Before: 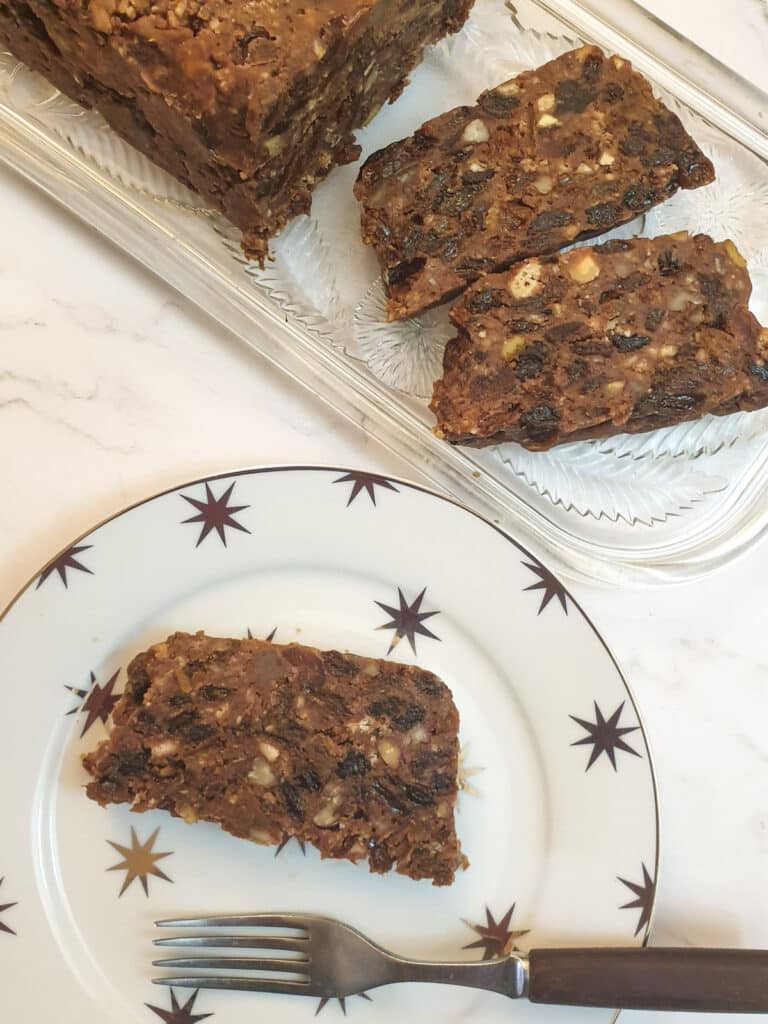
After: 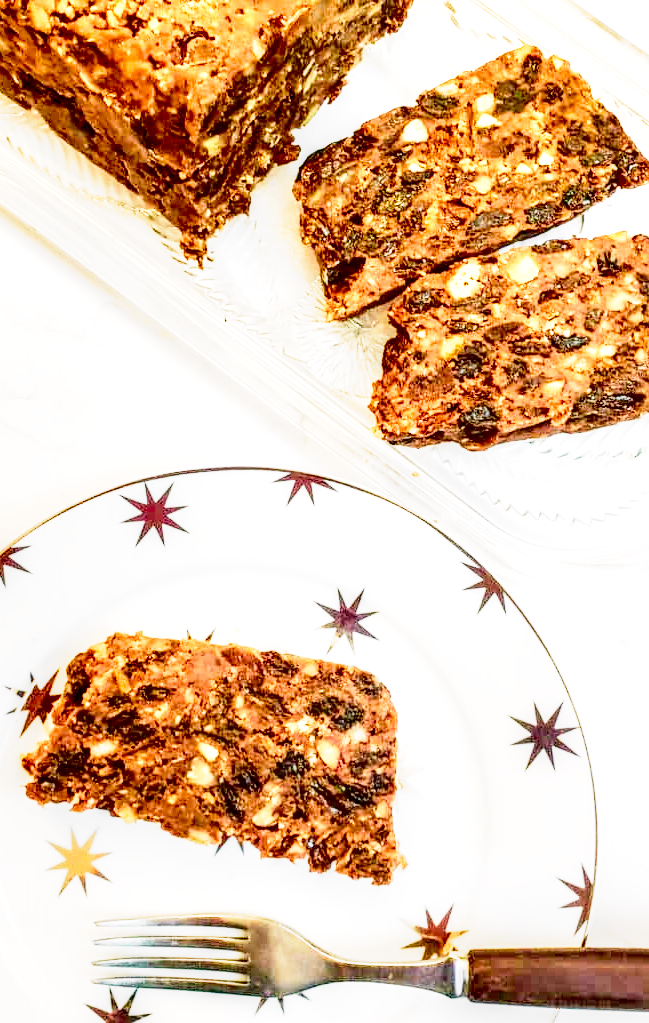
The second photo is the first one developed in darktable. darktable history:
crop: left 7.987%, right 7.455%
color balance rgb: shadows lift › chroma 0.679%, shadows lift › hue 115.01°, power › luminance -14.865%, highlights gain › luminance 10.46%, linear chroma grading › global chroma 15.565%, perceptual saturation grading › global saturation 25.187%, perceptual saturation grading › highlights -50.009%, perceptual saturation grading › shadows 30.44%, global vibrance 14.216%
exposure: exposure 0.782 EV, compensate exposure bias true, compensate highlight preservation false
shadows and highlights: shadows 61.1, soften with gaussian
tone equalizer: -8 EV -0.416 EV, -7 EV -0.425 EV, -6 EV -0.359 EV, -5 EV -0.215 EV, -3 EV 0.197 EV, -2 EV 0.355 EV, -1 EV 0.374 EV, +0 EV 0.41 EV
local contrast: detail 160%
tone curve: curves: ch0 [(0, 0) (0.131, 0.116) (0.316, 0.345) (0.501, 0.584) (0.629, 0.732) (0.812, 0.888) (1, 0.974)]; ch1 [(0, 0) (0.366, 0.367) (0.475, 0.453) (0.494, 0.497) (0.504, 0.503) (0.553, 0.584) (1, 1)]; ch2 [(0, 0) (0.333, 0.346) (0.375, 0.375) (0.424, 0.43) (0.476, 0.492) (0.502, 0.501) (0.533, 0.556) (0.566, 0.599) (0.614, 0.653) (1, 1)], color space Lab, independent channels, preserve colors none
base curve: curves: ch0 [(0, 0) (0.028, 0.03) (0.105, 0.232) (0.387, 0.748) (0.754, 0.968) (1, 1)], preserve colors none
